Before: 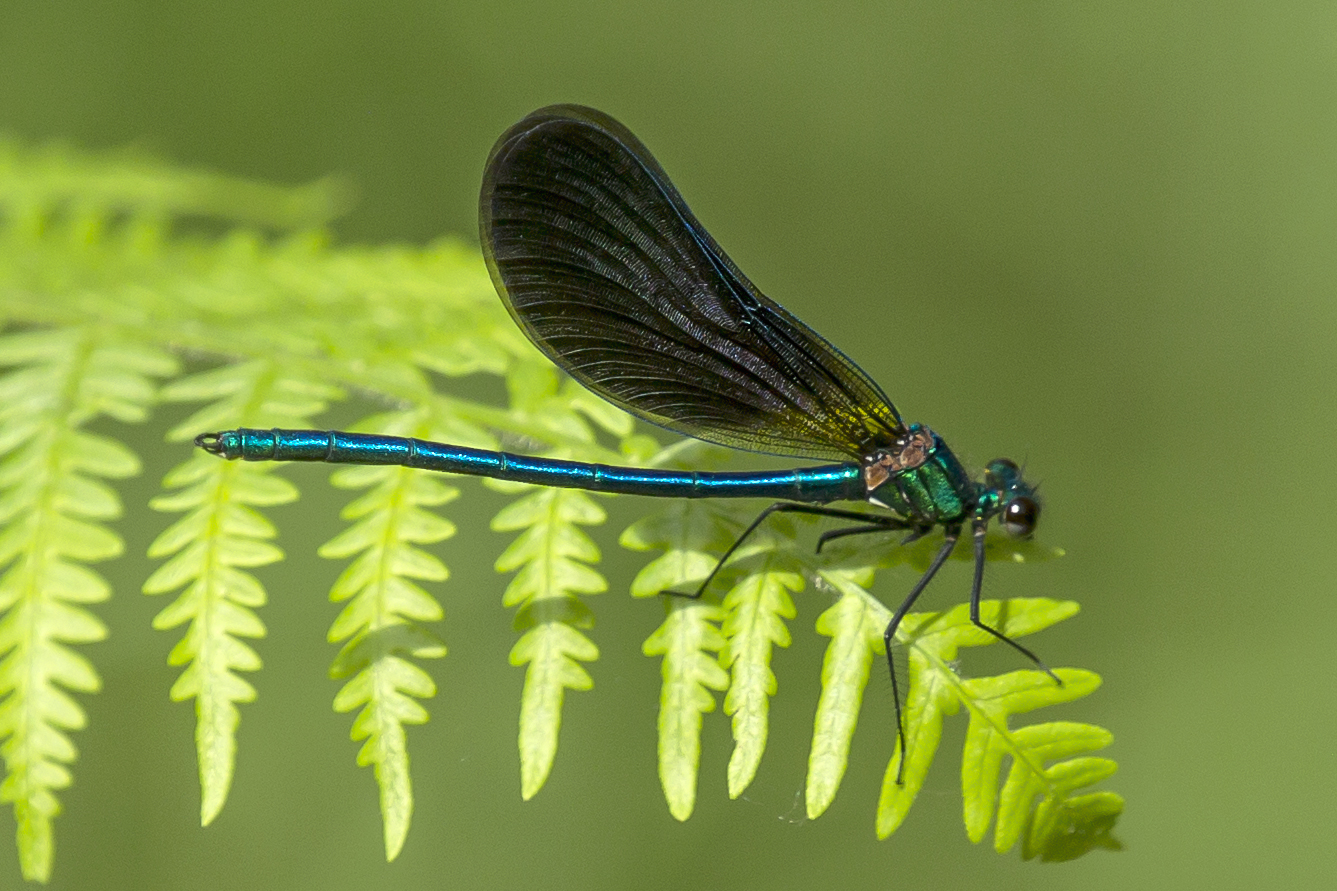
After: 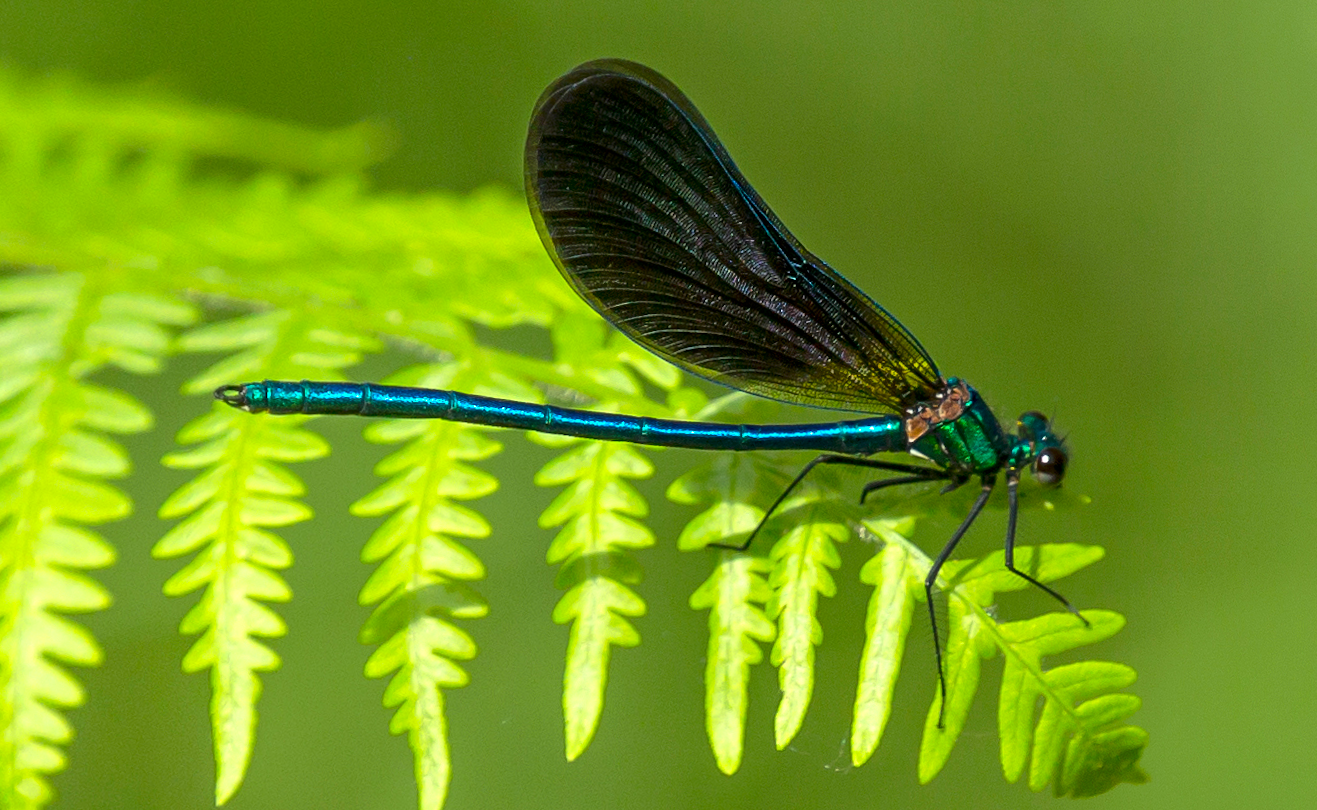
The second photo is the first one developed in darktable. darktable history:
color balance: contrast 6.48%, output saturation 113.3%
rotate and perspective: rotation -0.013°, lens shift (vertical) -0.027, lens shift (horizontal) 0.178, crop left 0.016, crop right 0.989, crop top 0.082, crop bottom 0.918
